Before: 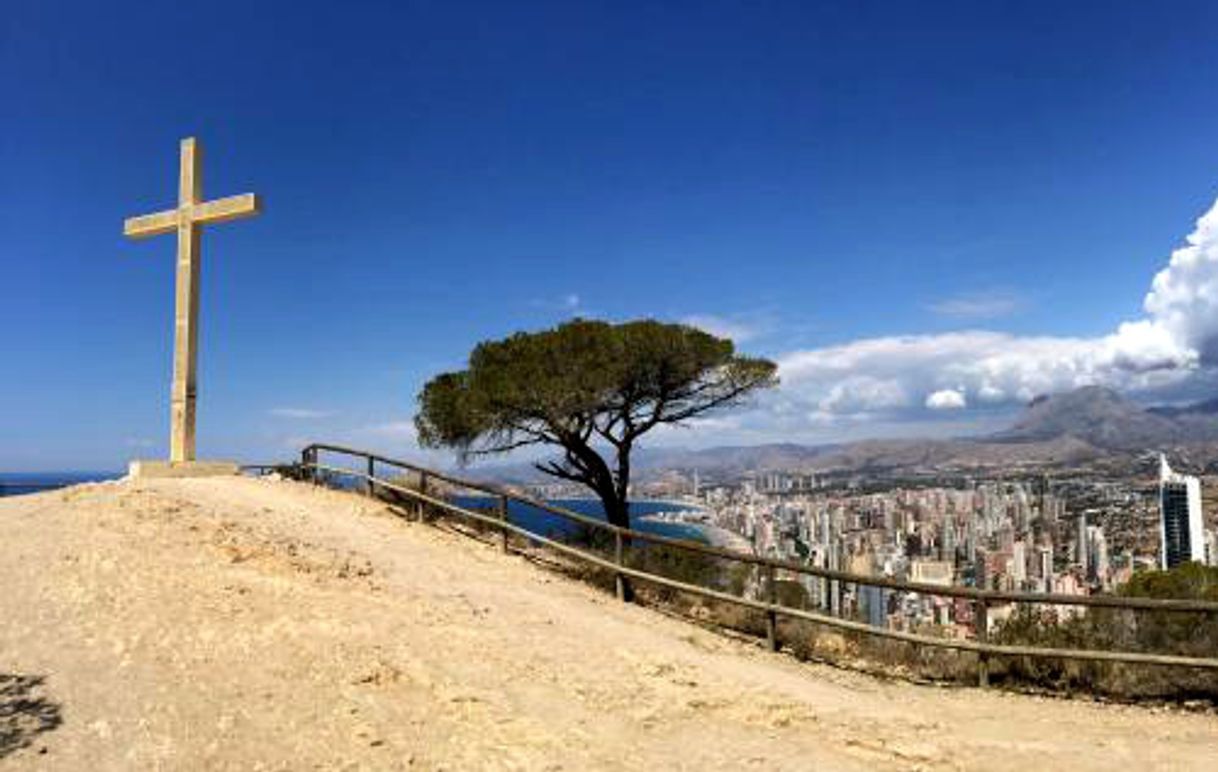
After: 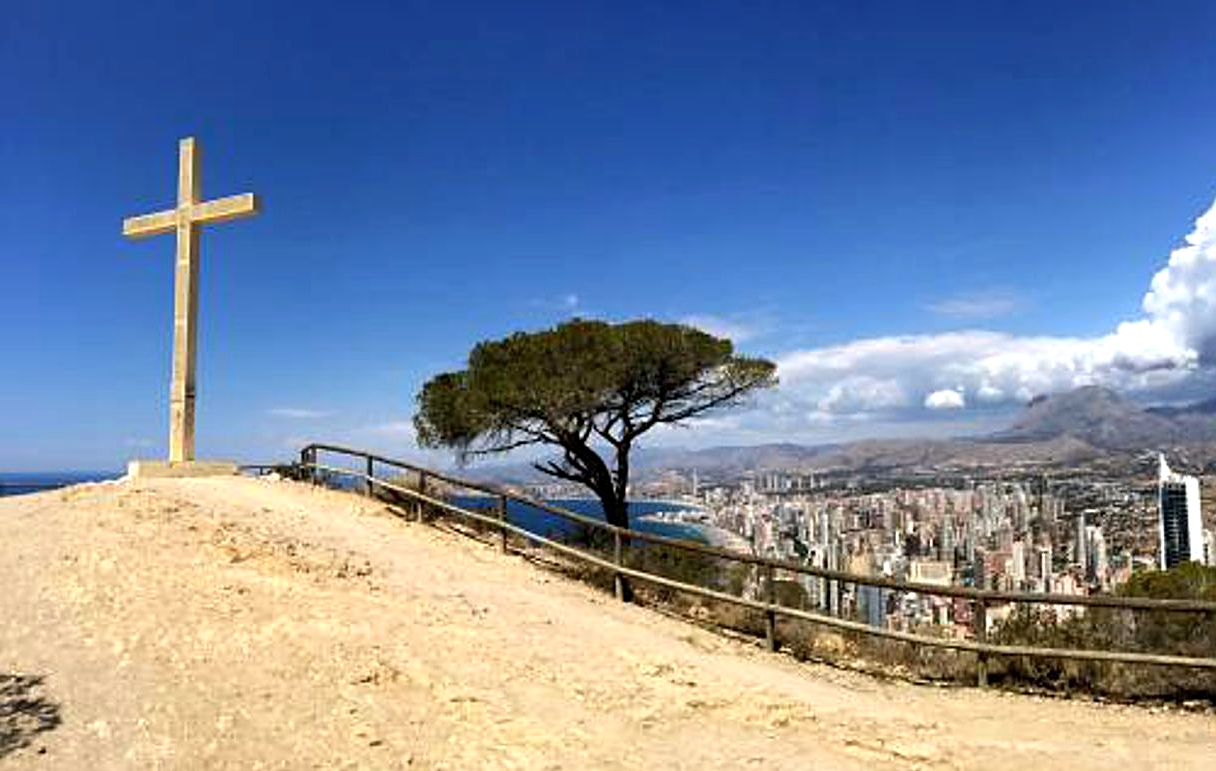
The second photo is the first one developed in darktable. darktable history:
exposure: exposure 0.203 EV, compensate highlight preservation false
crop and rotate: left 0.1%, bottom 0.004%
sharpen: on, module defaults
